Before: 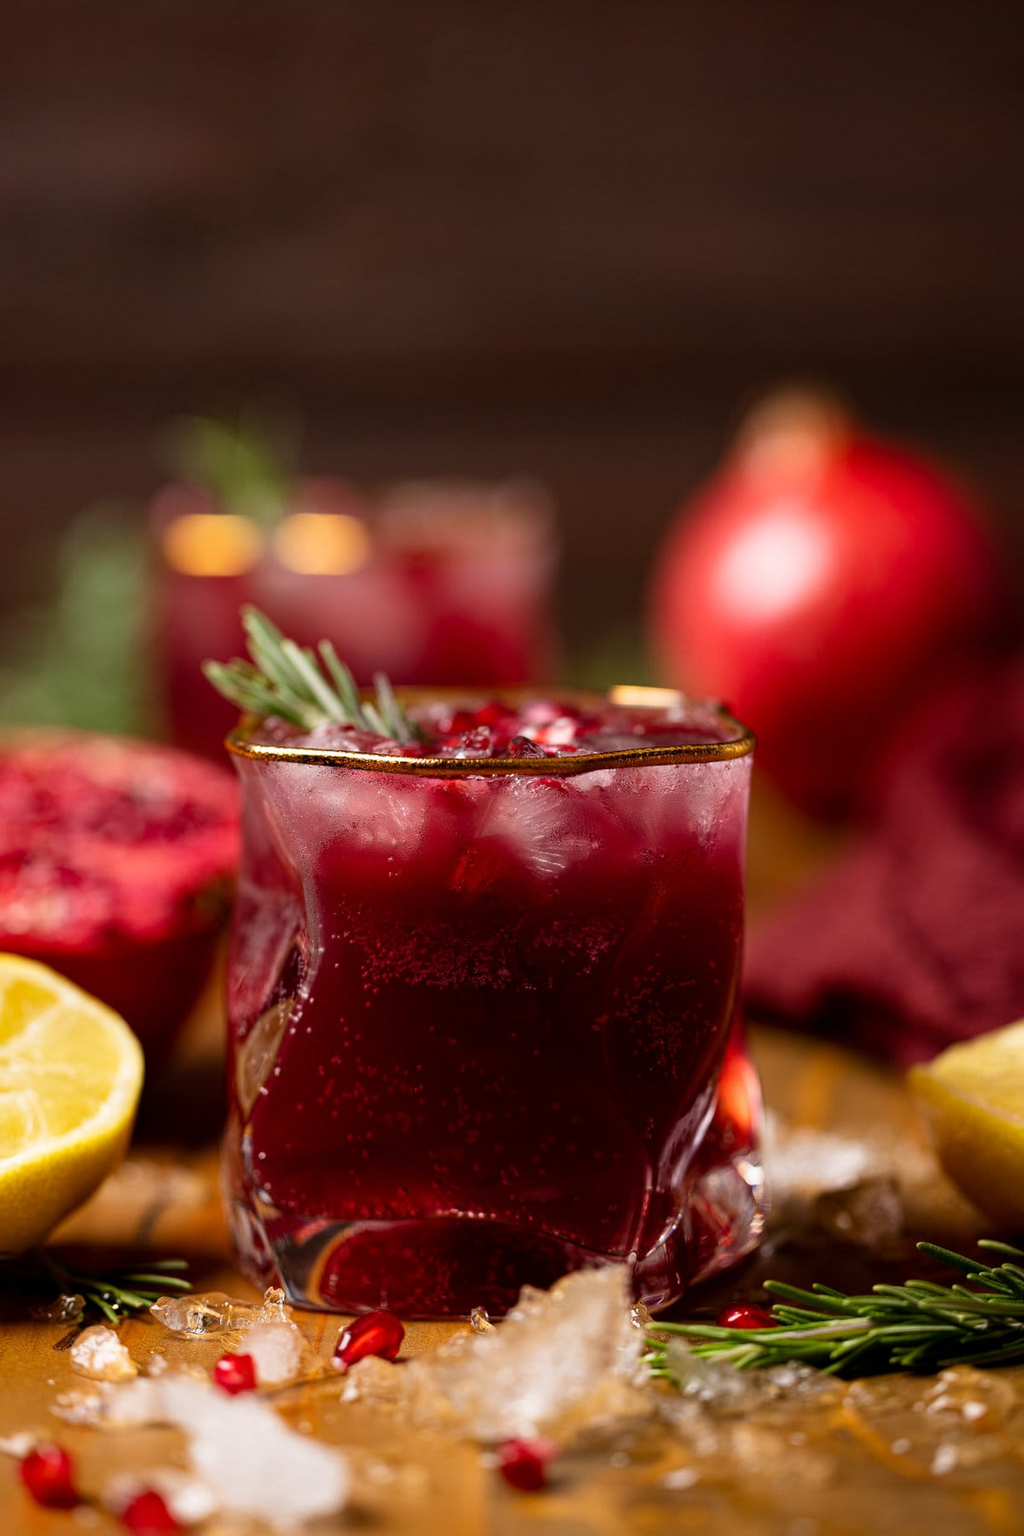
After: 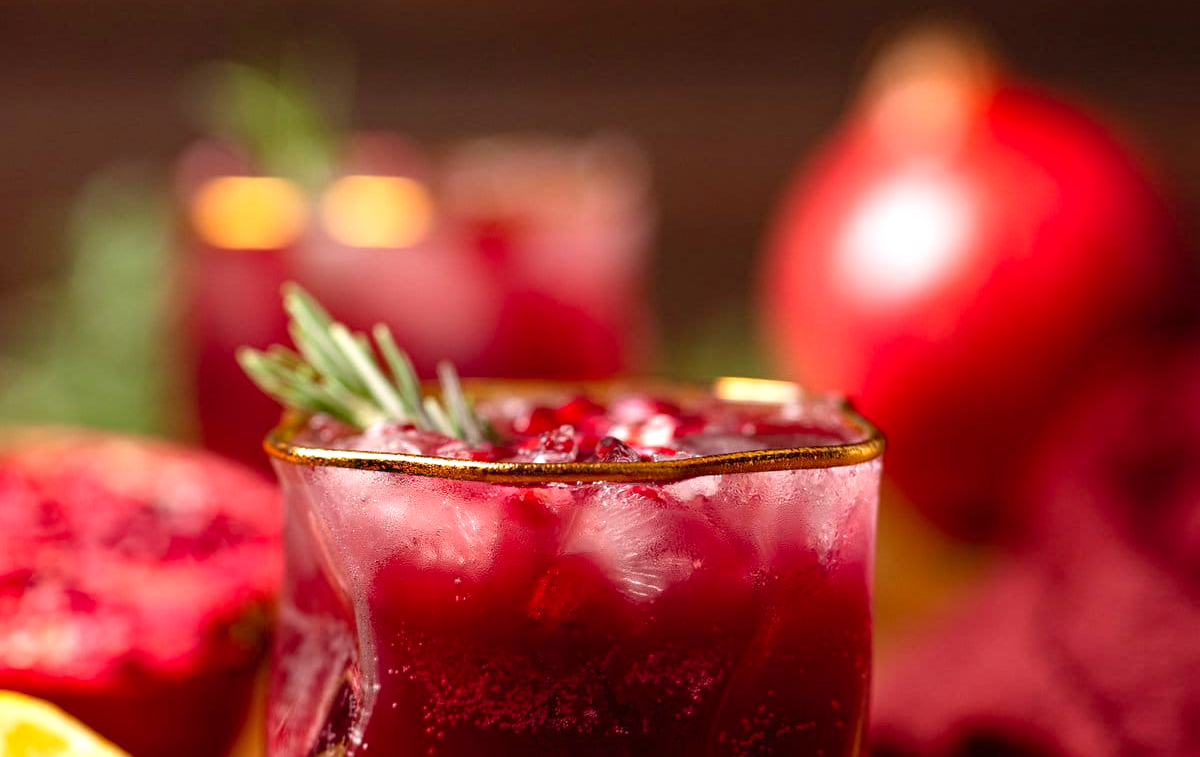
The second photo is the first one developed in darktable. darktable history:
crop and rotate: top 23.683%, bottom 34.216%
exposure: exposure 0.212 EV, compensate highlight preservation false
levels: white 99.97%, levels [0, 0.435, 0.917]
